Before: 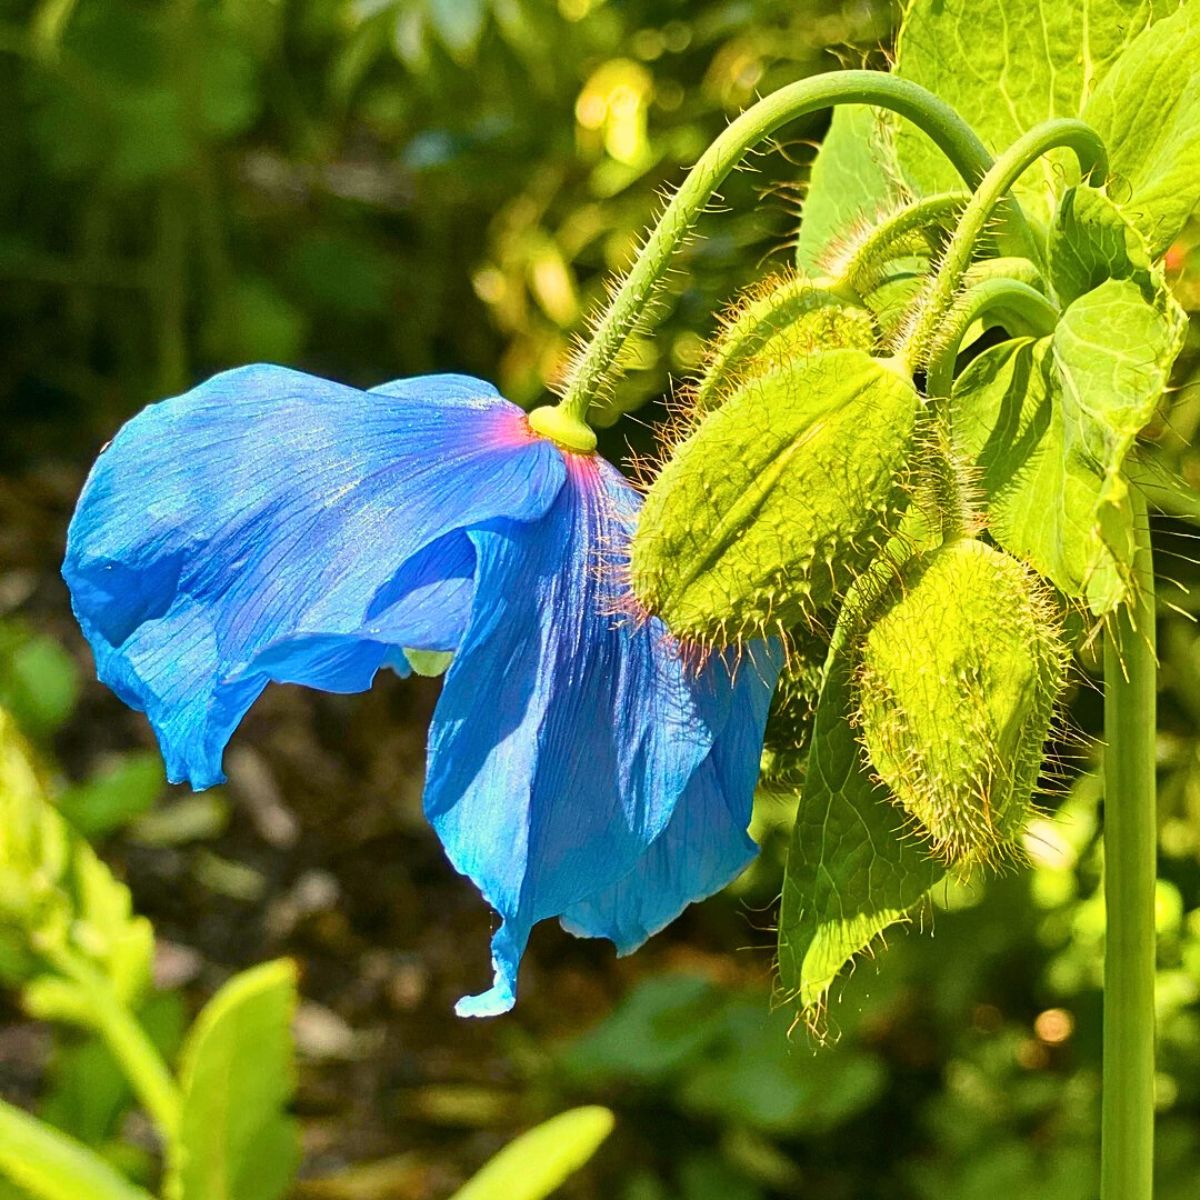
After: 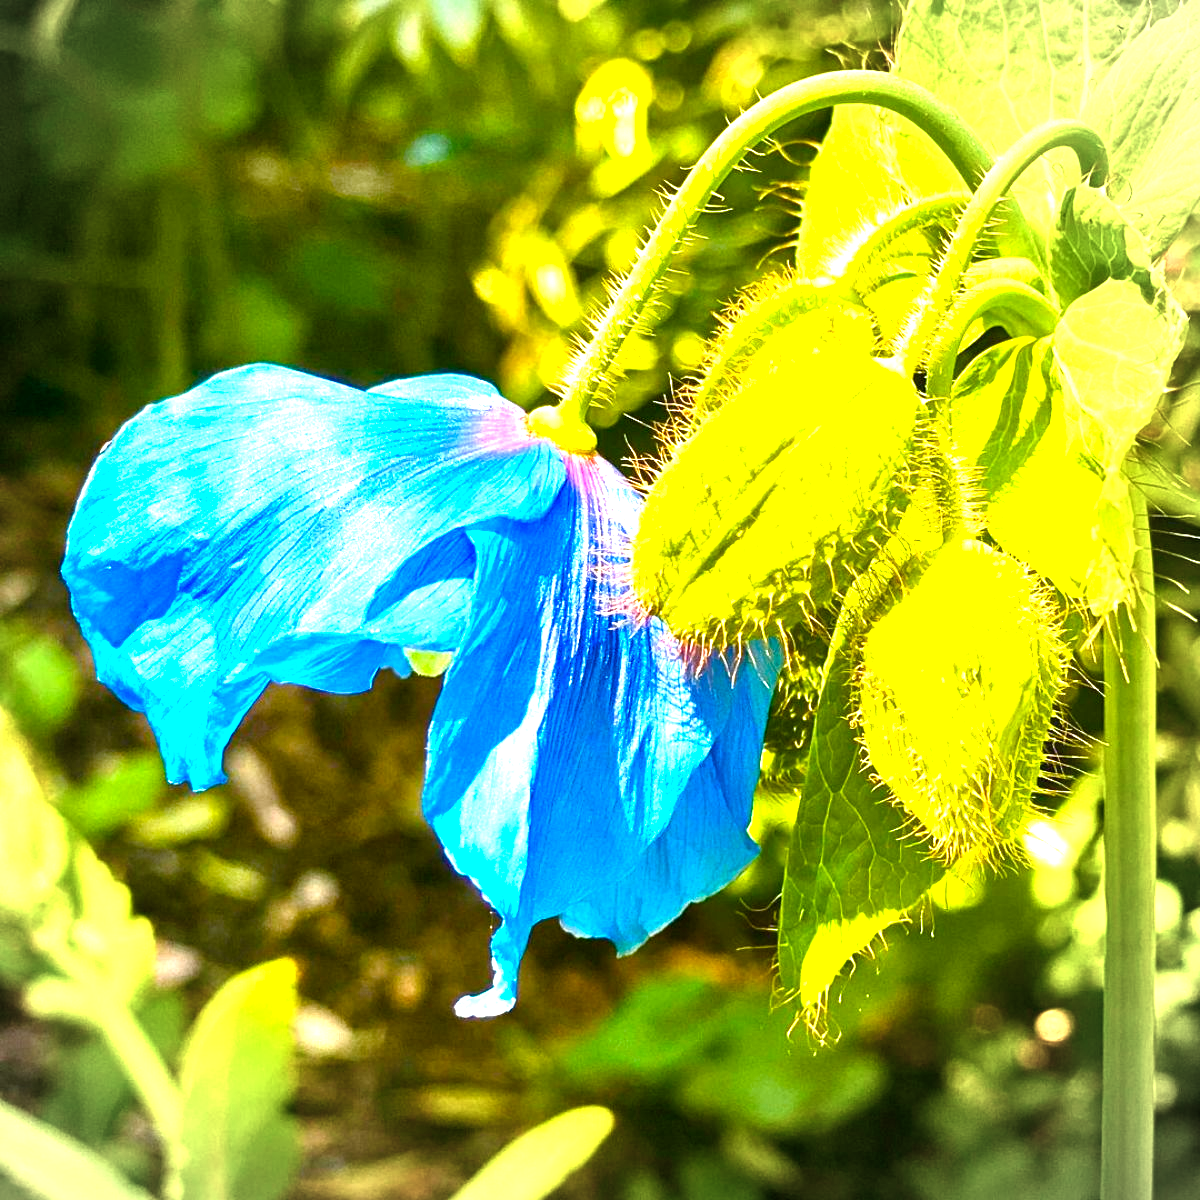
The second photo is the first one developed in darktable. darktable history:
color balance rgb: linear chroma grading › global chroma 8.668%, perceptual saturation grading › global saturation 27.574%, perceptual saturation grading › highlights -24.894%, perceptual saturation grading › shadows 26.175%, perceptual brilliance grading › global brilliance 29.868%, global vibrance 20%
vignetting: fall-off radius 60.25%, center (-0.032, -0.044), automatic ratio true
exposure: exposure 0.566 EV, compensate highlight preservation false
color zones: curves: ch0 [(0, 0.5) (0.143, 0.52) (0.286, 0.5) (0.429, 0.5) (0.571, 0.5) (0.714, 0.5) (0.857, 0.5) (1, 0.5)]; ch1 [(0, 0.489) (0.155, 0.45) (0.286, 0.466) (0.429, 0.5) (0.571, 0.5) (0.714, 0.5) (0.857, 0.5) (1, 0.489)], mix 40.6%
